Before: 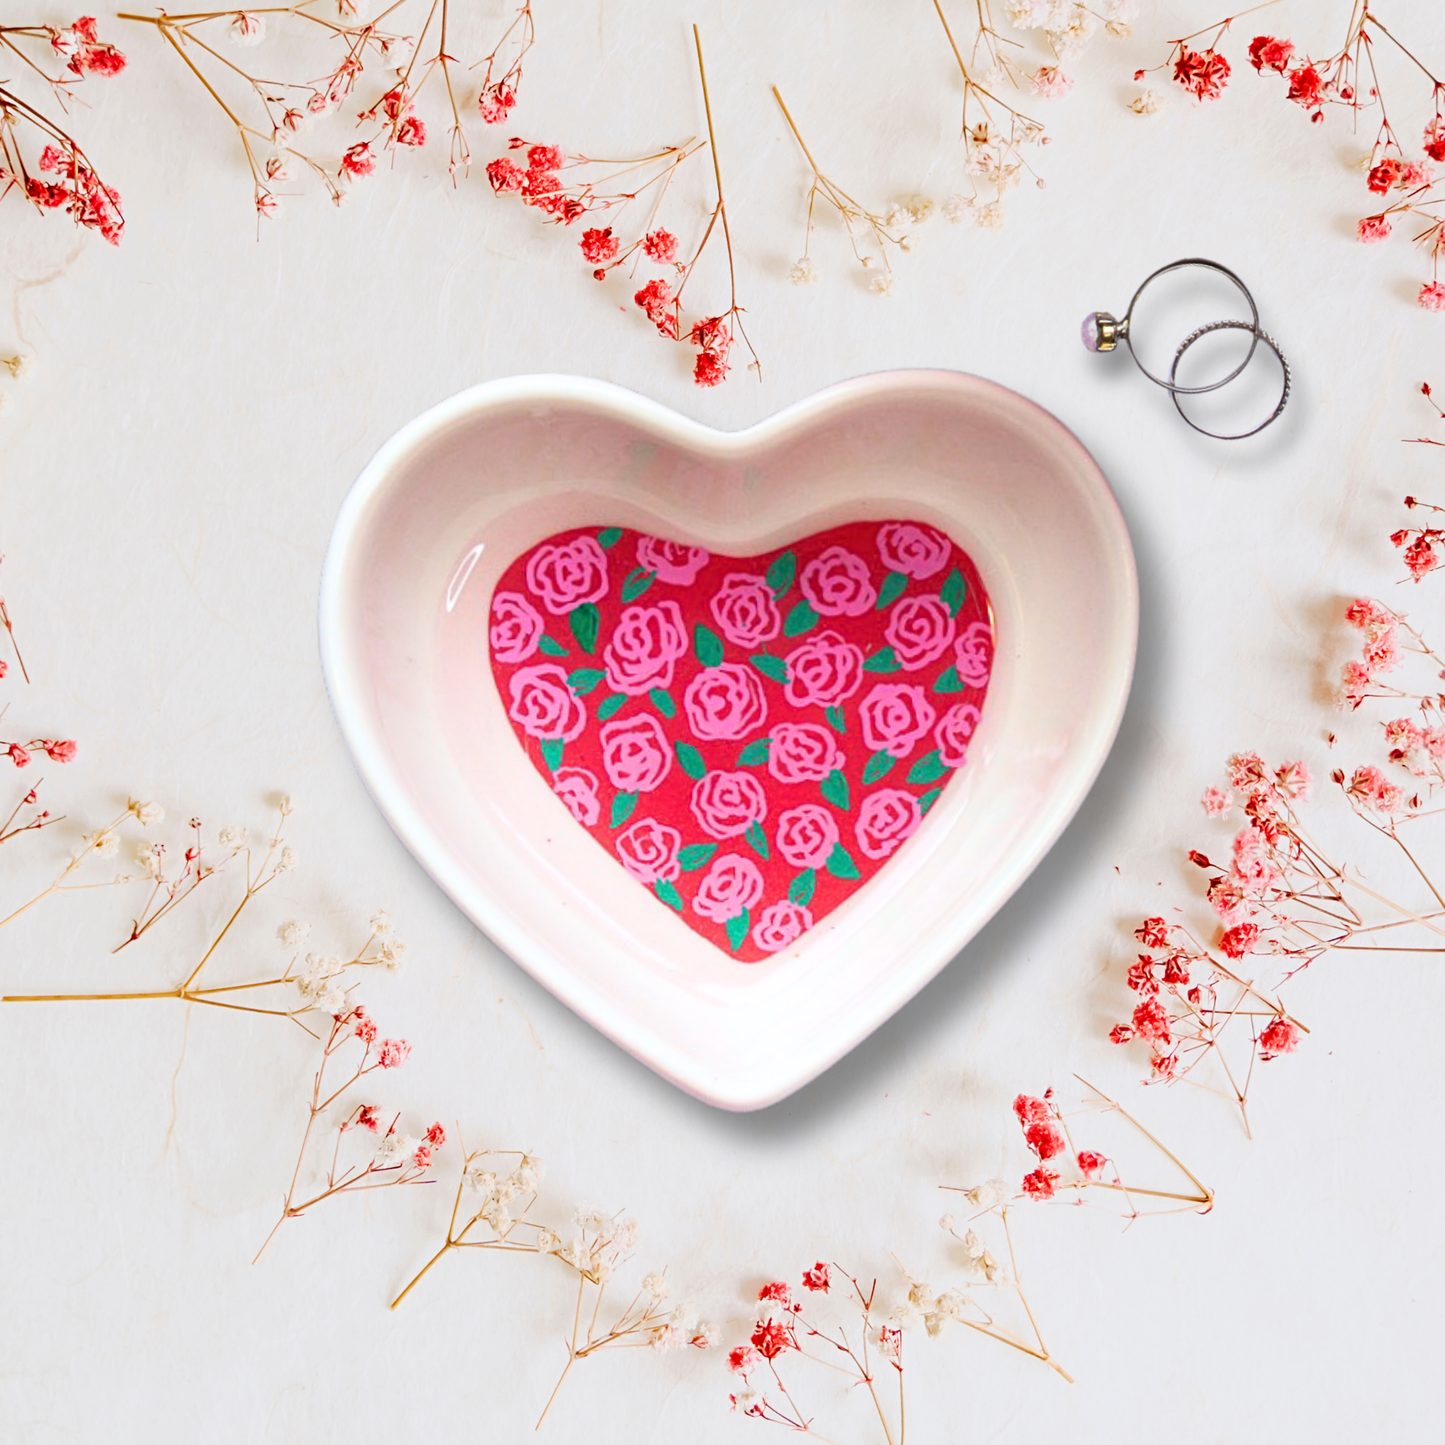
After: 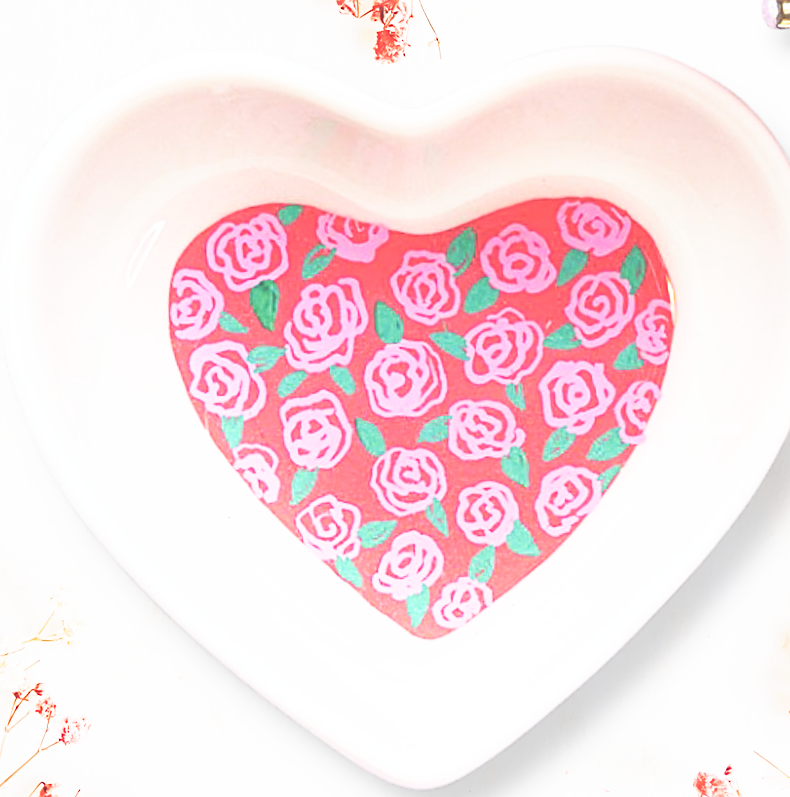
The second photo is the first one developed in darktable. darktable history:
exposure: black level correction -0.061, exposure -0.05 EV, compensate highlight preservation false
crop and rotate: left 22.157%, top 22.403%, right 23.145%, bottom 22.42%
sharpen: on, module defaults
base curve: curves: ch0 [(0, 0) (0.007, 0.004) (0.027, 0.03) (0.046, 0.07) (0.207, 0.54) (0.442, 0.872) (0.673, 0.972) (1, 1)], preserve colors none
